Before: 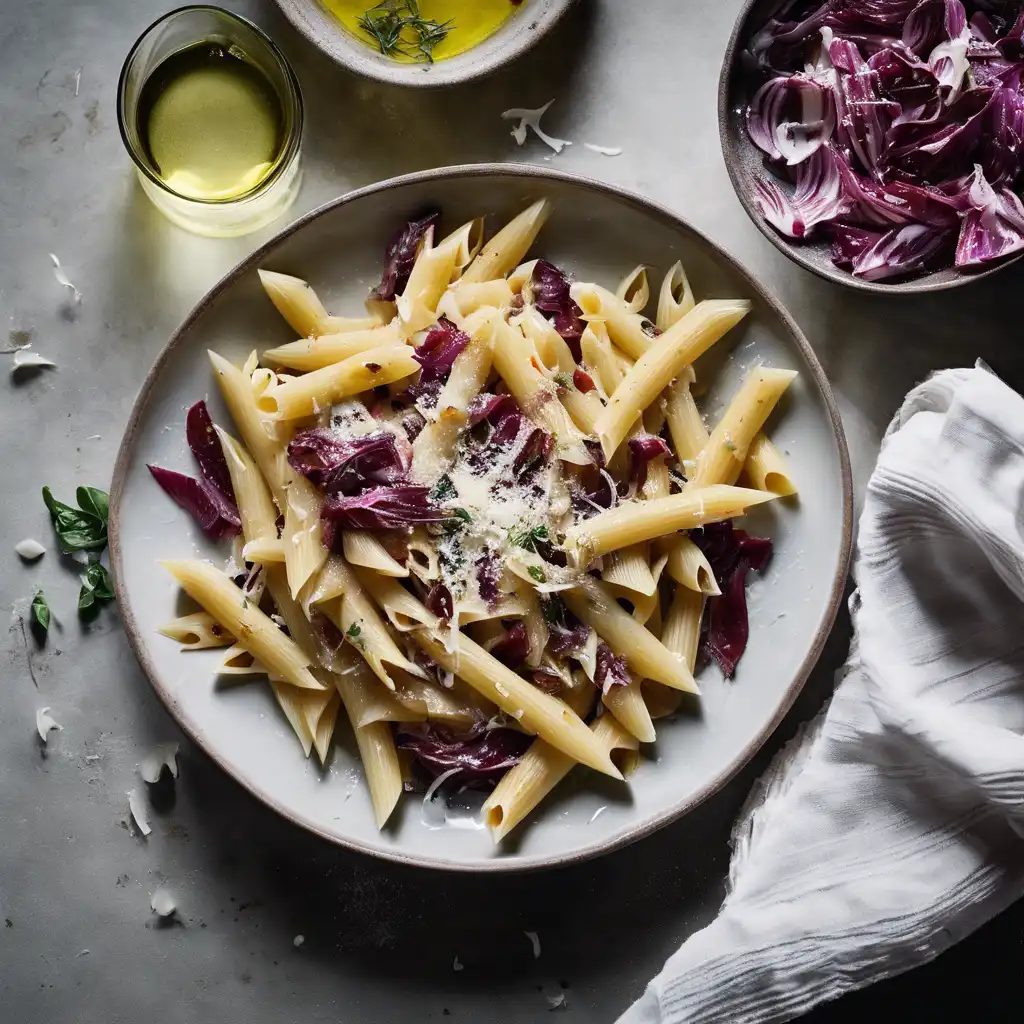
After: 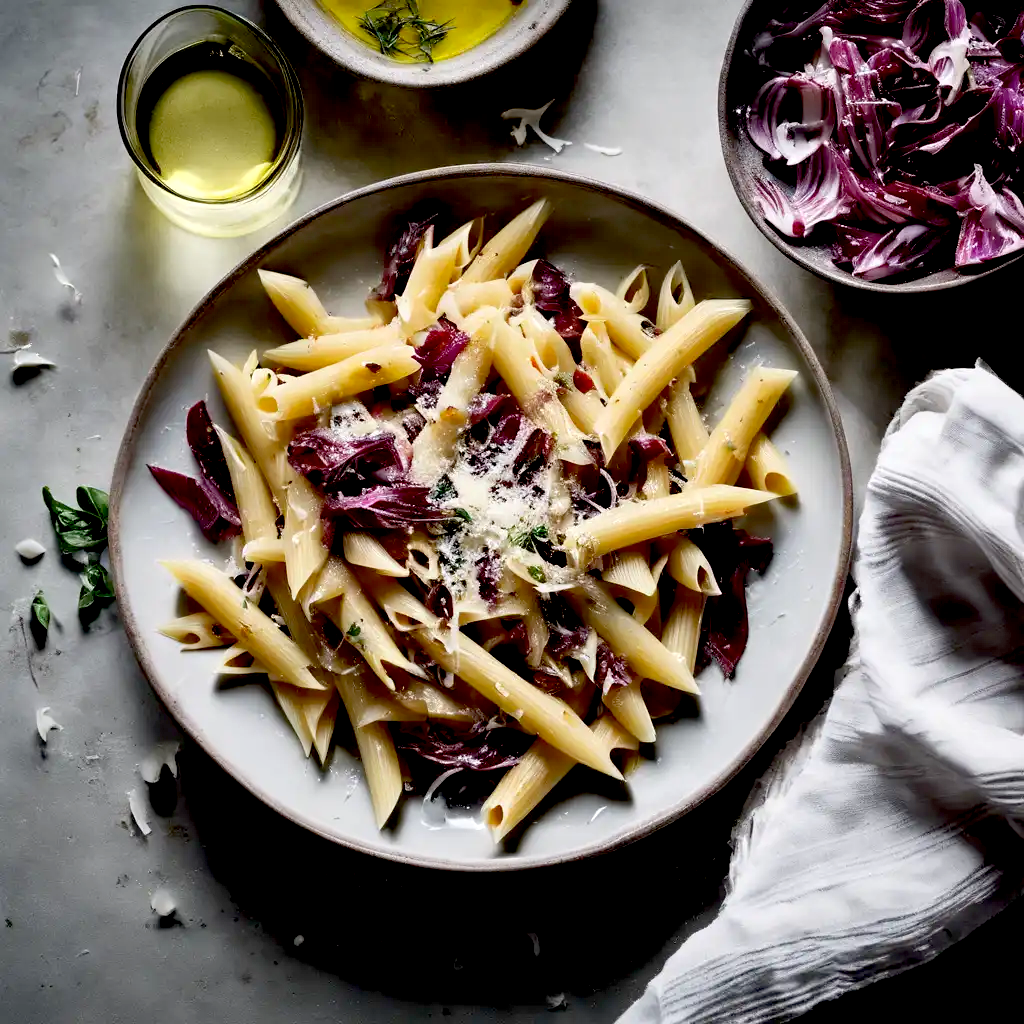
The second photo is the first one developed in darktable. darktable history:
tone equalizer: -7 EV 0.108 EV
exposure: black level correction 0.025, exposure 0.183 EV, compensate highlight preservation false
